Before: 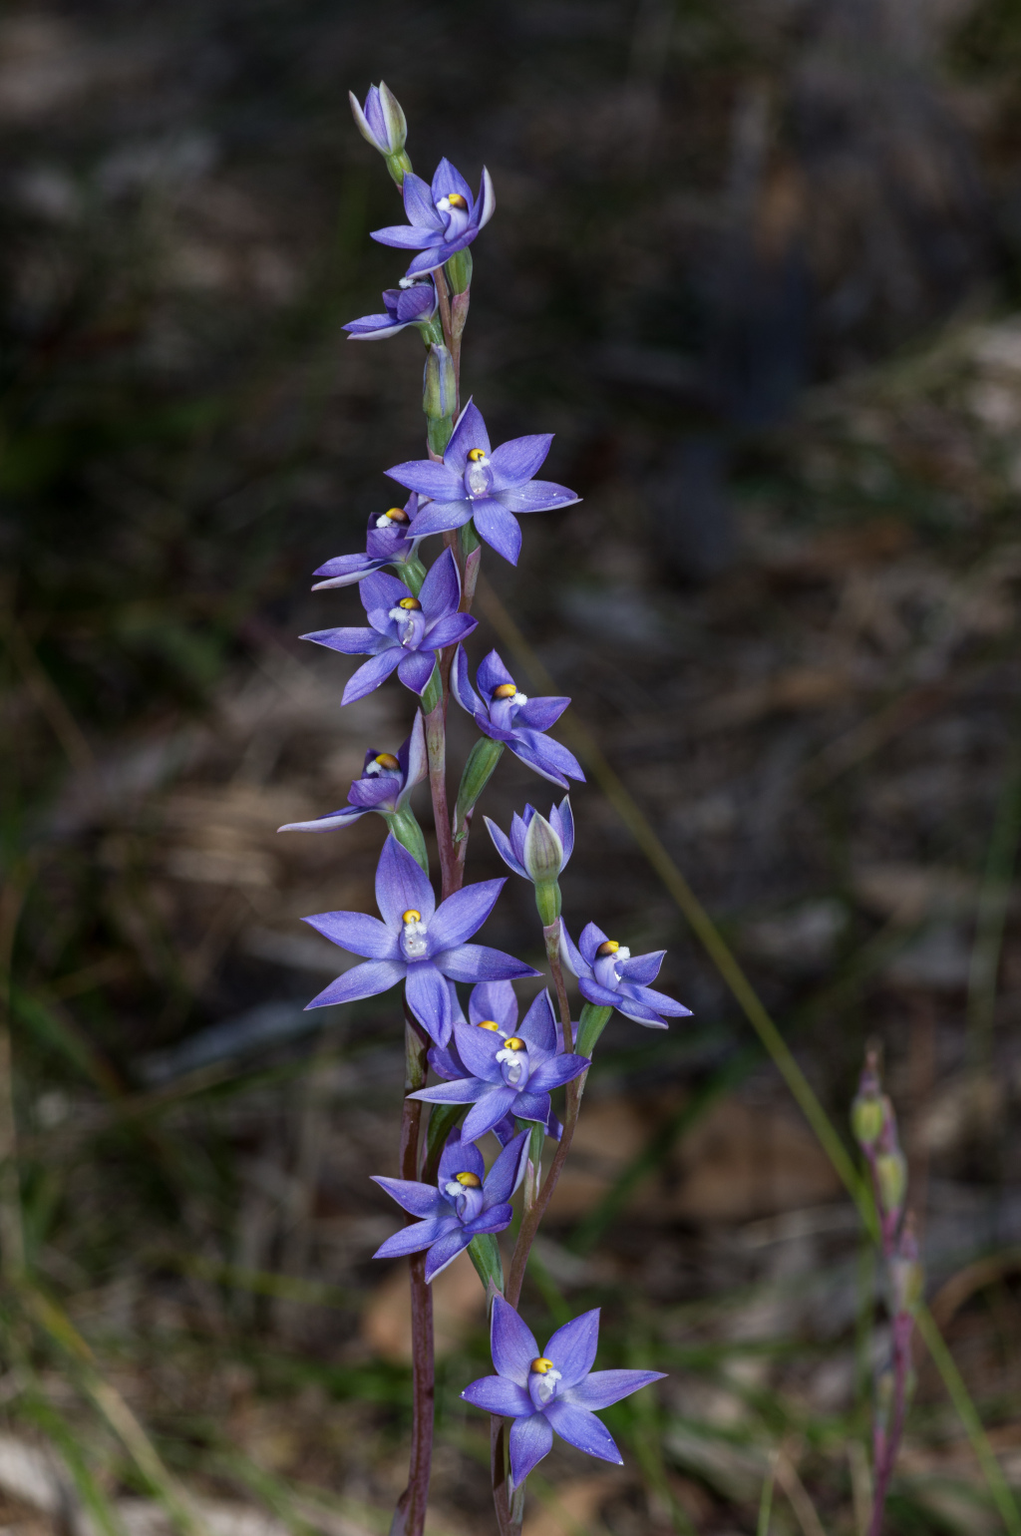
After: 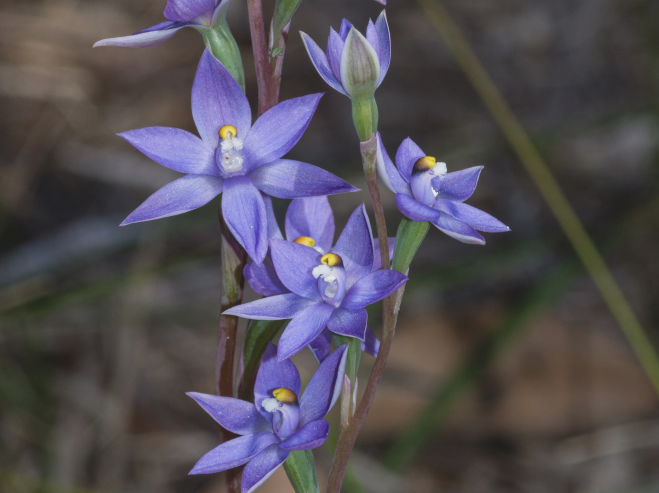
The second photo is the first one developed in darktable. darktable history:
crop: left 18.091%, top 51.13%, right 17.525%, bottom 16.85%
contrast brightness saturation: contrast -0.15, brightness 0.05, saturation -0.12
